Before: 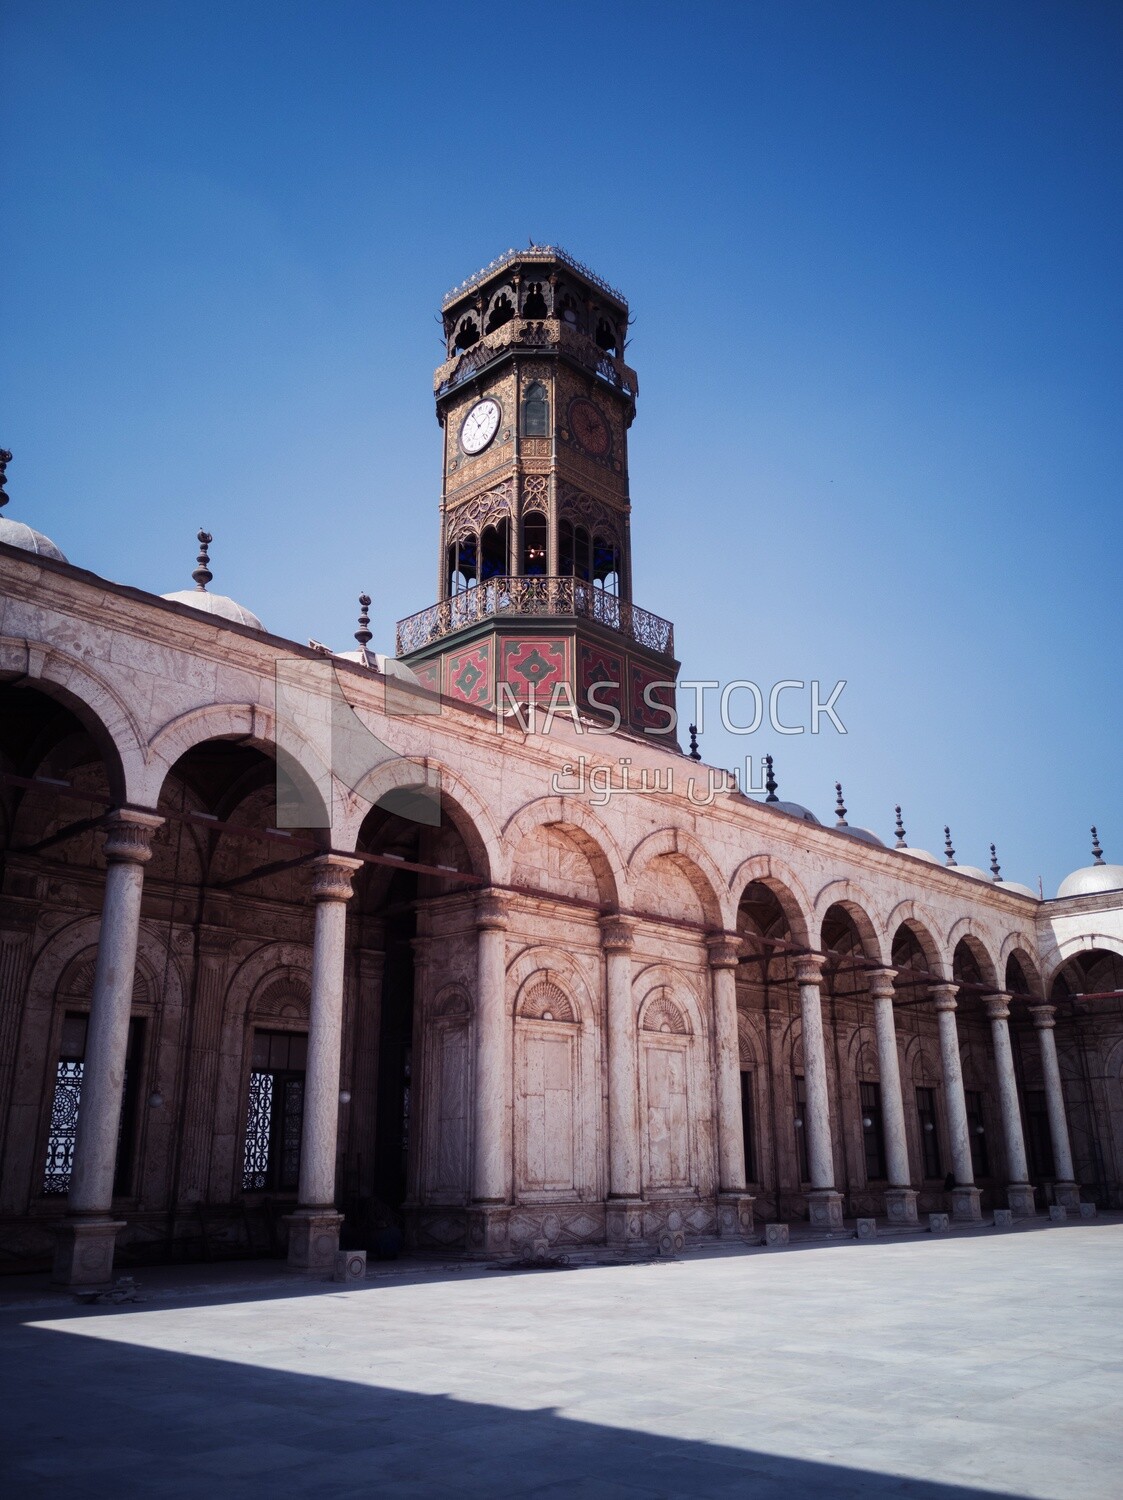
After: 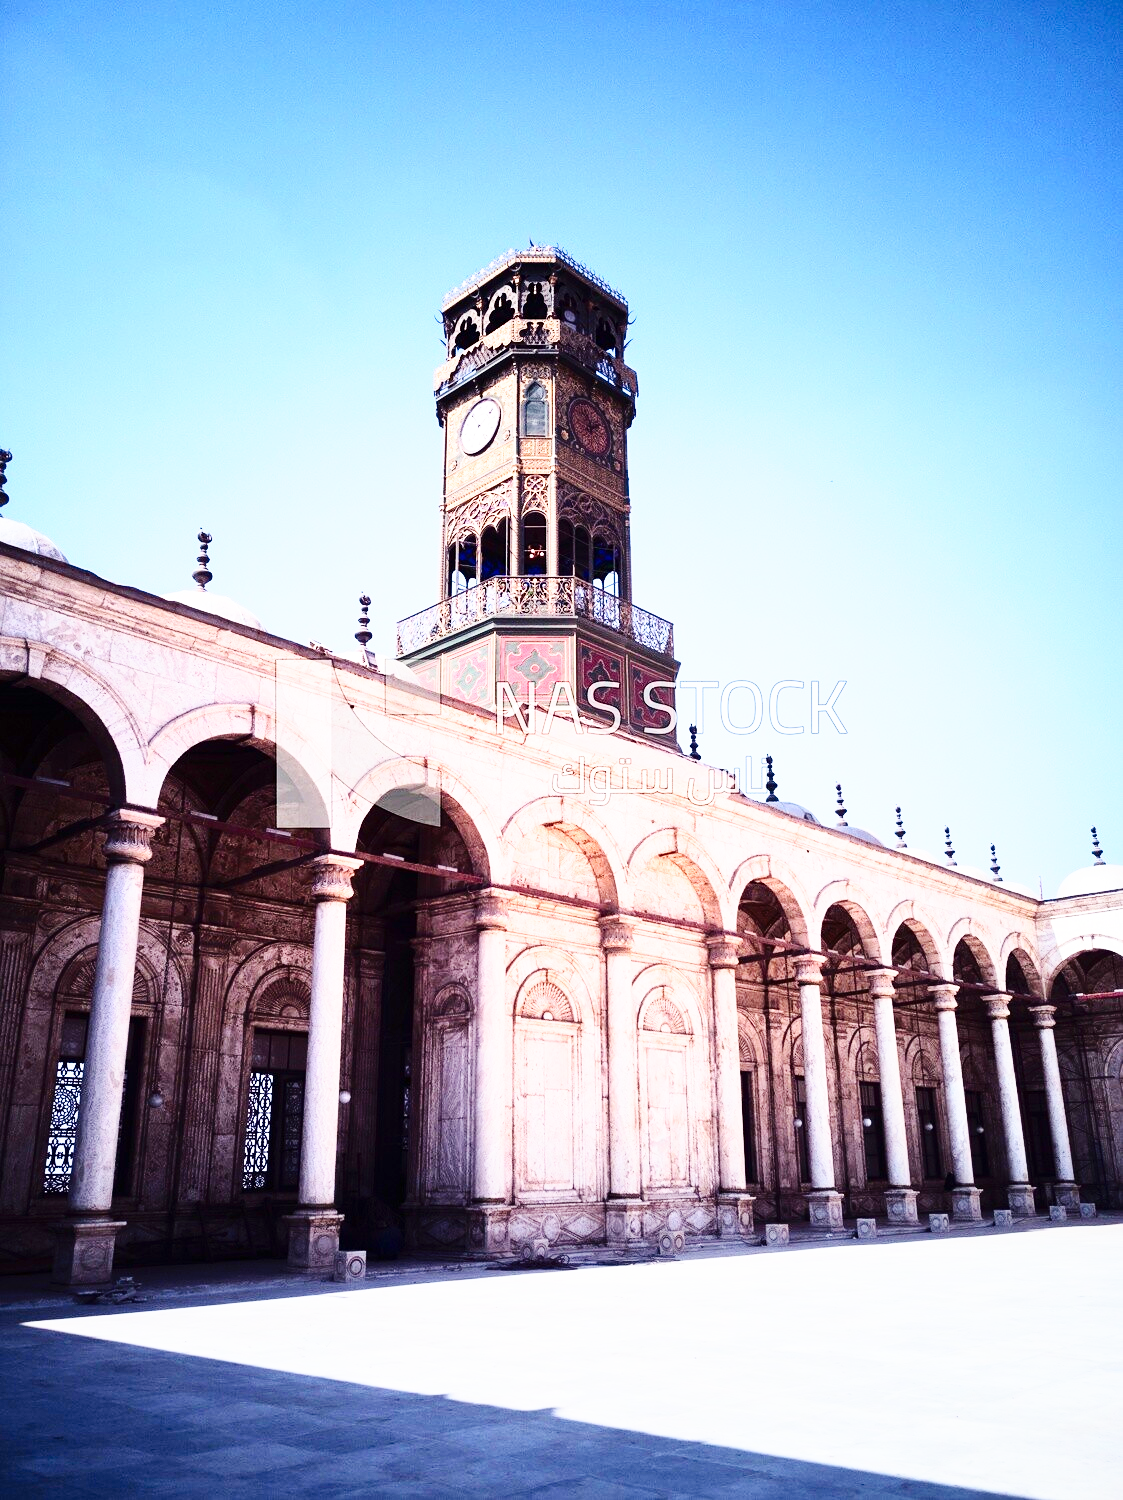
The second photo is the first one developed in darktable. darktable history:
base curve: curves: ch0 [(0, 0) (0.018, 0.026) (0.143, 0.37) (0.33, 0.731) (0.458, 0.853) (0.735, 0.965) (0.905, 0.986) (1, 1)], preserve colors none
sharpen: amount 0.21
contrast brightness saturation: contrast 0.285
tone equalizer: -8 EV 1.03 EV, -7 EV 1 EV, -6 EV 0.983 EV, -5 EV 1 EV, -4 EV 1.04 EV, -3 EV 0.741 EV, -2 EV 0.475 EV, -1 EV 0.263 EV, mask exposure compensation -0.503 EV
